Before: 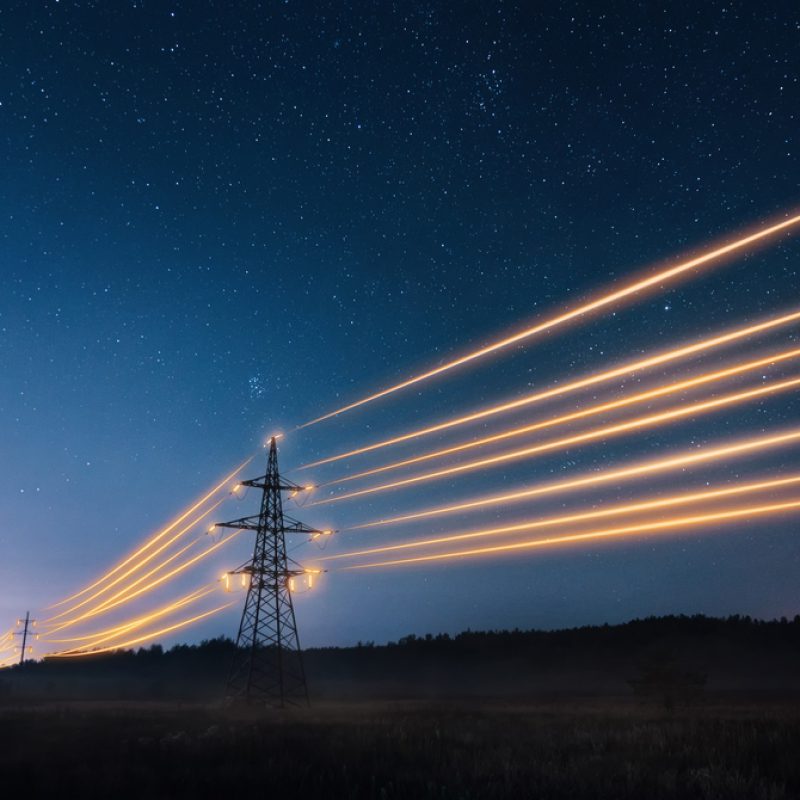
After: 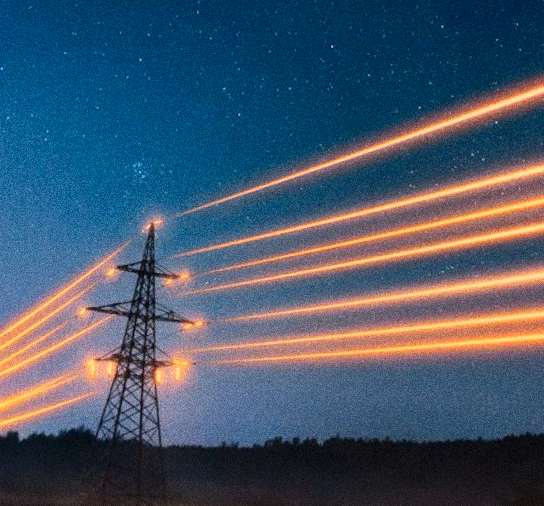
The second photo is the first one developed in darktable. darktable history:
crop and rotate: angle -3.37°, left 9.79%, top 20.73%, right 12.42%, bottom 11.82%
rotate and perspective: rotation 0.215°, lens shift (vertical) -0.139, crop left 0.069, crop right 0.939, crop top 0.002, crop bottom 0.996
contrast brightness saturation: contrast 0.09, saturation 0.28
shadows and highlights: shadows color adjustment 97.66%, soften with gaussian
grain: coarseness 14.49 ISO, strength 48.04%, mid-tones bias 35%
white balance: red 1.127, blue 0.943
